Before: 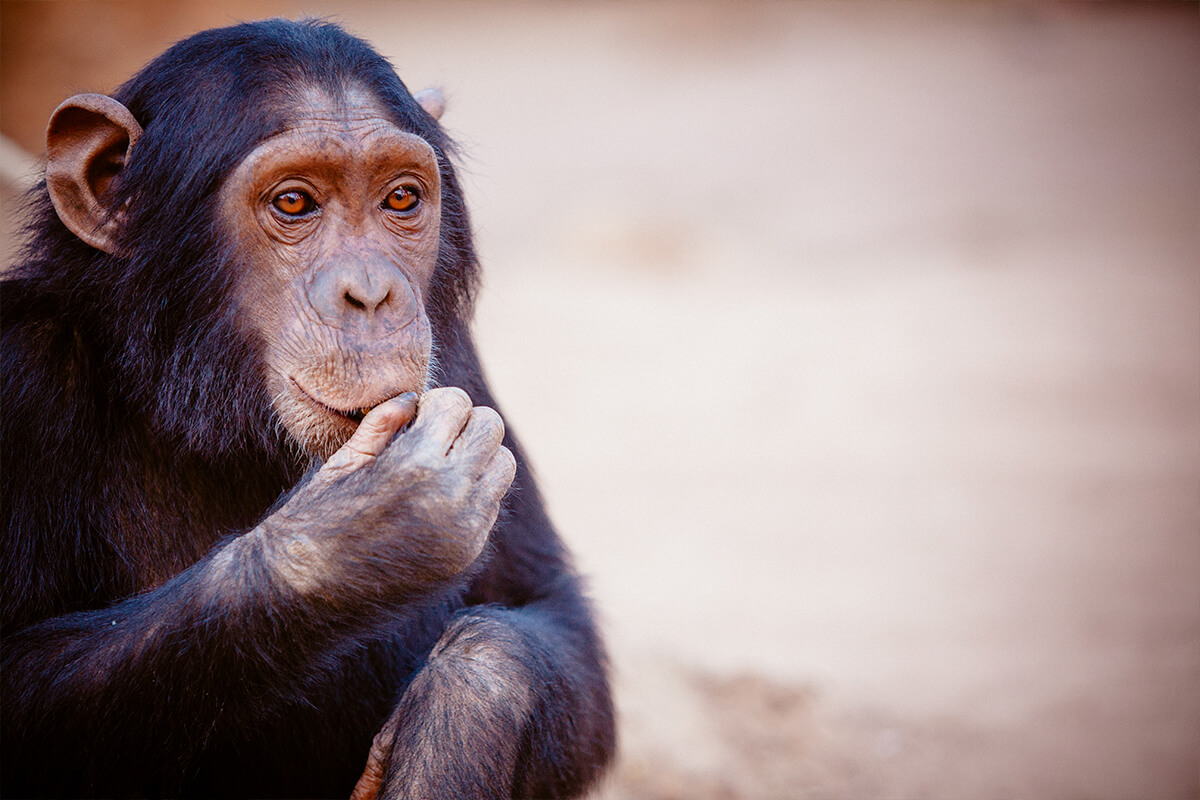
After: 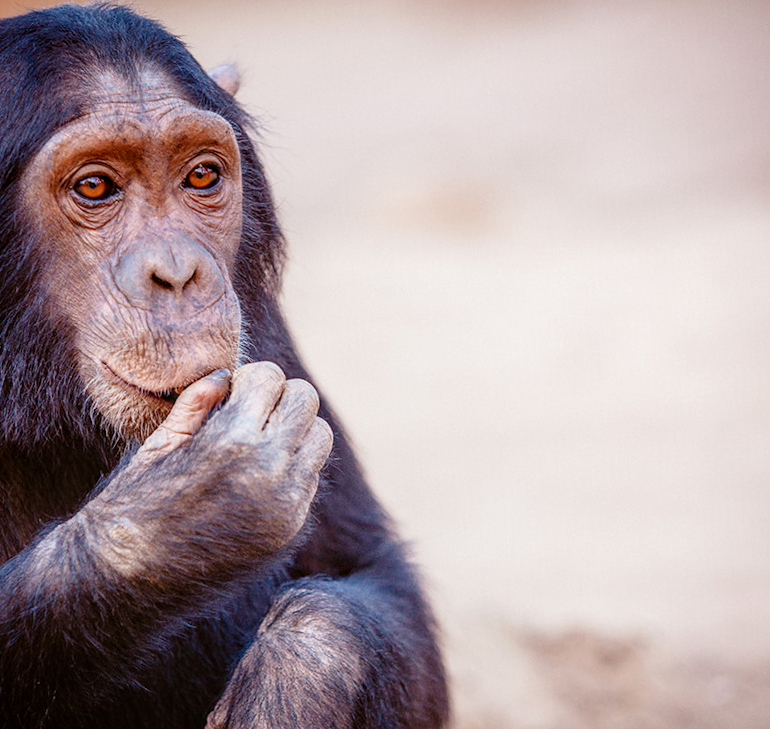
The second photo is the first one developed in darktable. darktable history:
base curve: curves: ch0 [(0, 0) (0.472, 0.508) (1, 1)]
local contrast: on, module defaults
rotate and perspective: rotation -3.52°, crop left 0.036, crop right 0.964, crop top 0.081, crop bottom 0.919
crop and rotate: left 14.436%, right 18.898%
